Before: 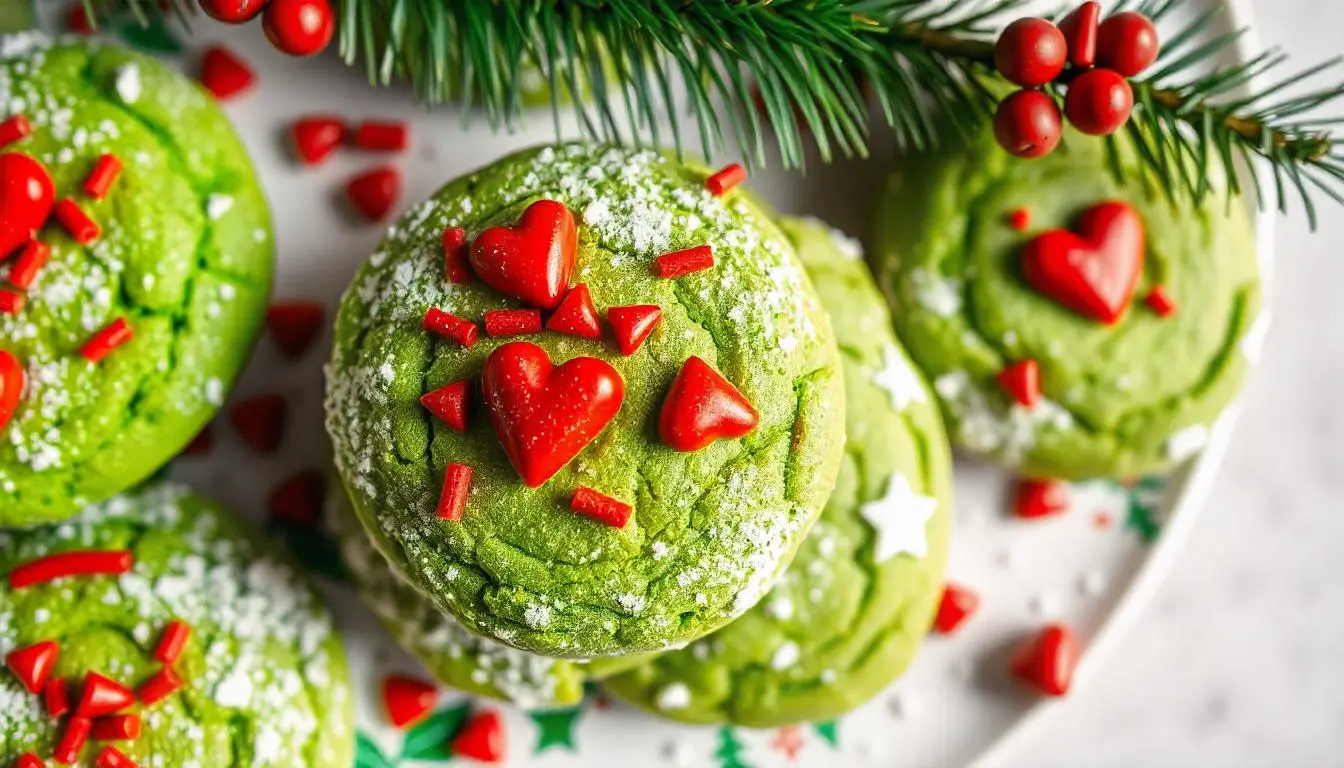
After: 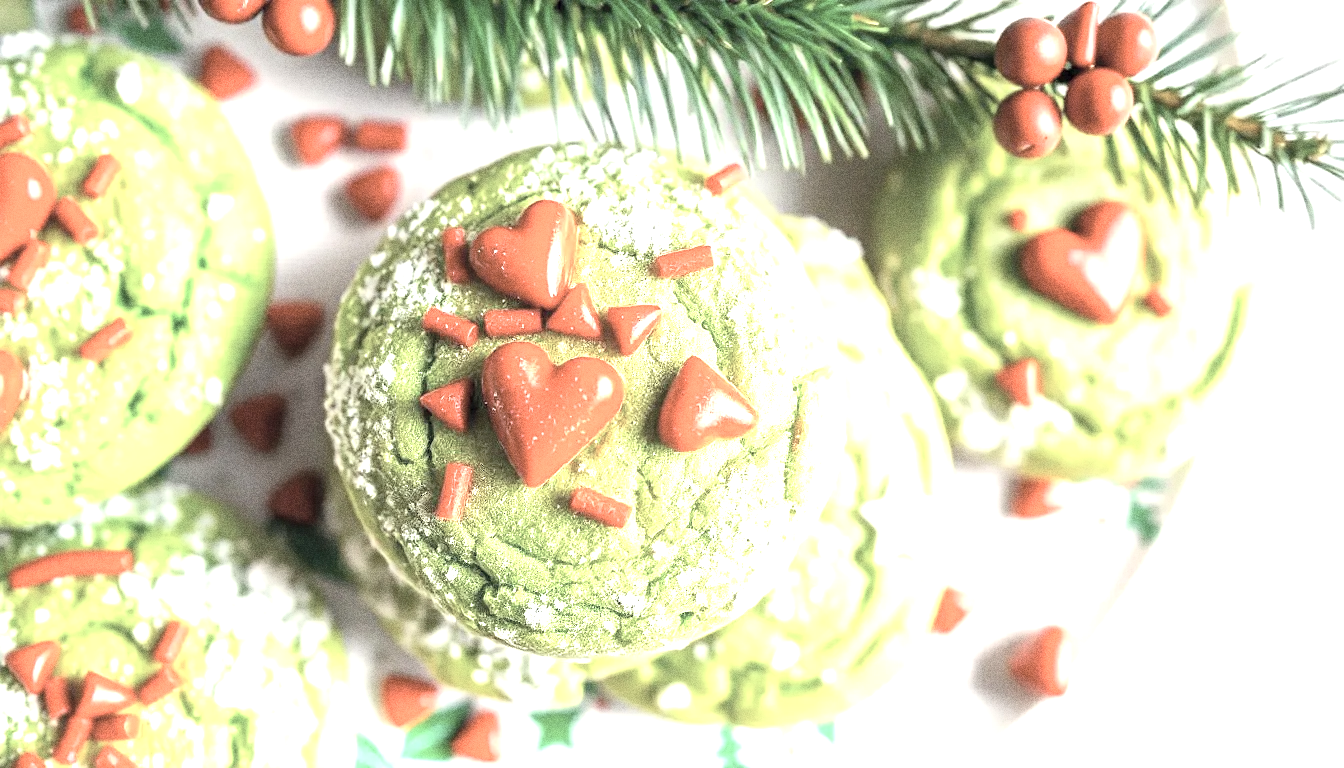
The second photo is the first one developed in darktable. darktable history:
contrast brightness saturation: brightness 0.18, saturation -0.5
grain: coarseness 0.09 ISO, strength 40%
exposure: black level correction 0.001, exposure 1.735 EV, compensate highlight preservation false
tone equalizer: on, module defaults
